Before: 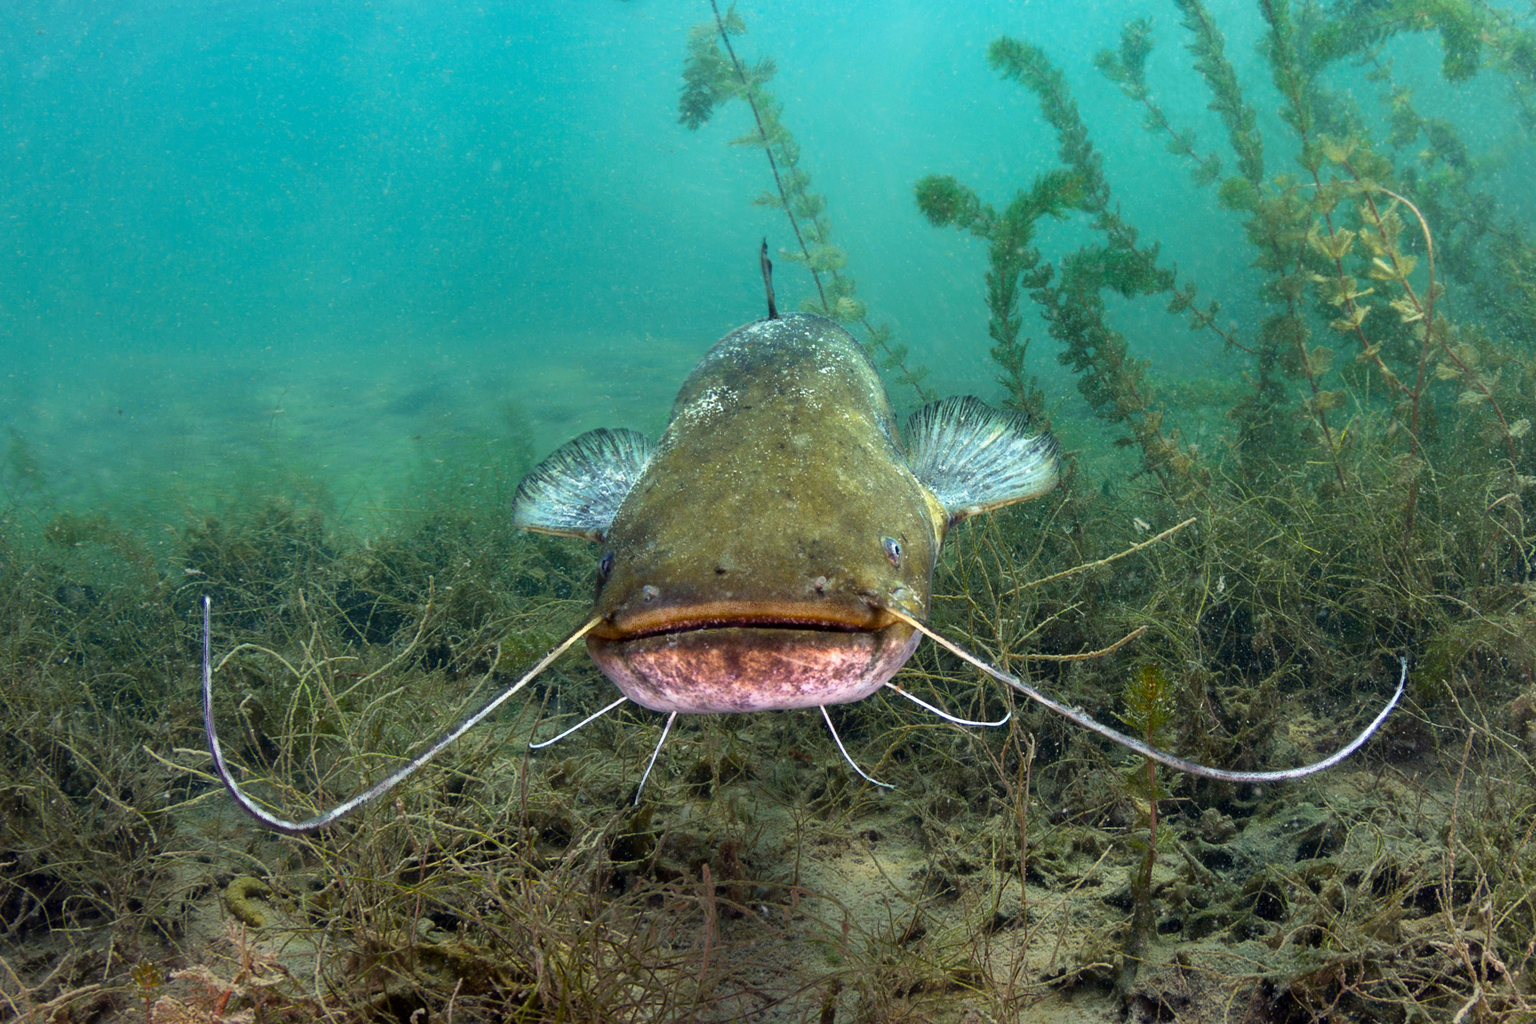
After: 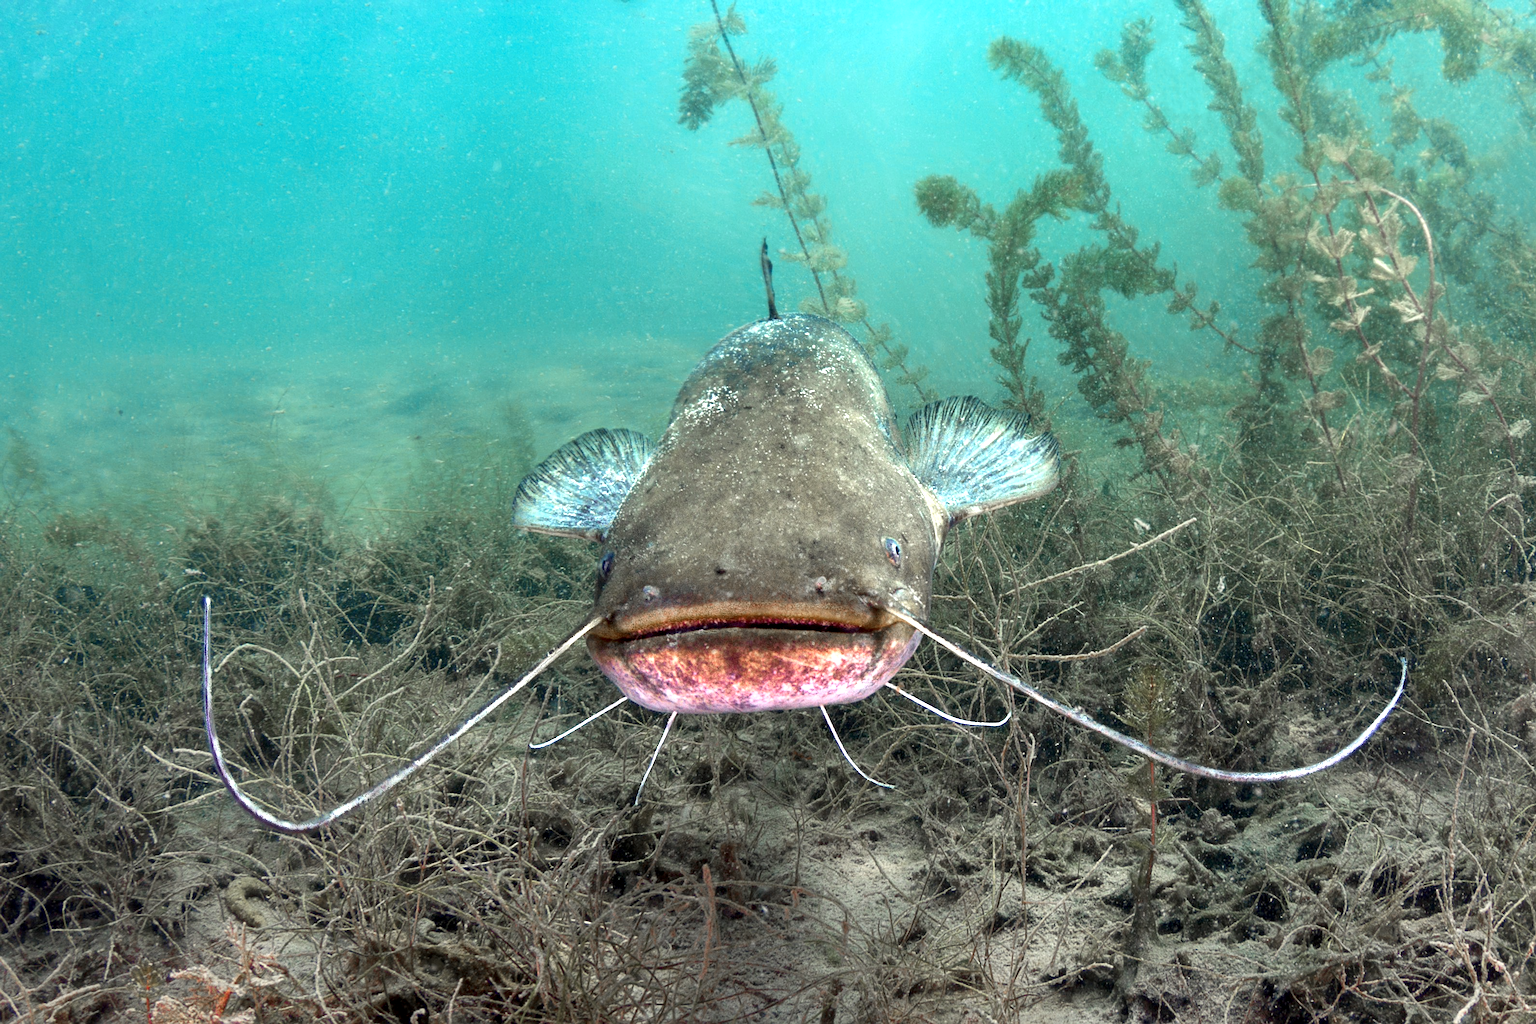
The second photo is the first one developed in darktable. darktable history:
color zones: curves: ch1 [(0, 0.708) (0.088, 0.648) (0.245, 0.187) (0.429, 0.326) (0.571, 0.498) (0.714, 0.5) (0.857, 0.5) (1, 0.708)]
local contrast: highlights 100%, shadows 100%, detail 120%, midtone range 0.2
exposure: exposure 0.6 EV, compensate highlight preservation false
sharpen: radius 1.272, amount 0.305, threshold 0
